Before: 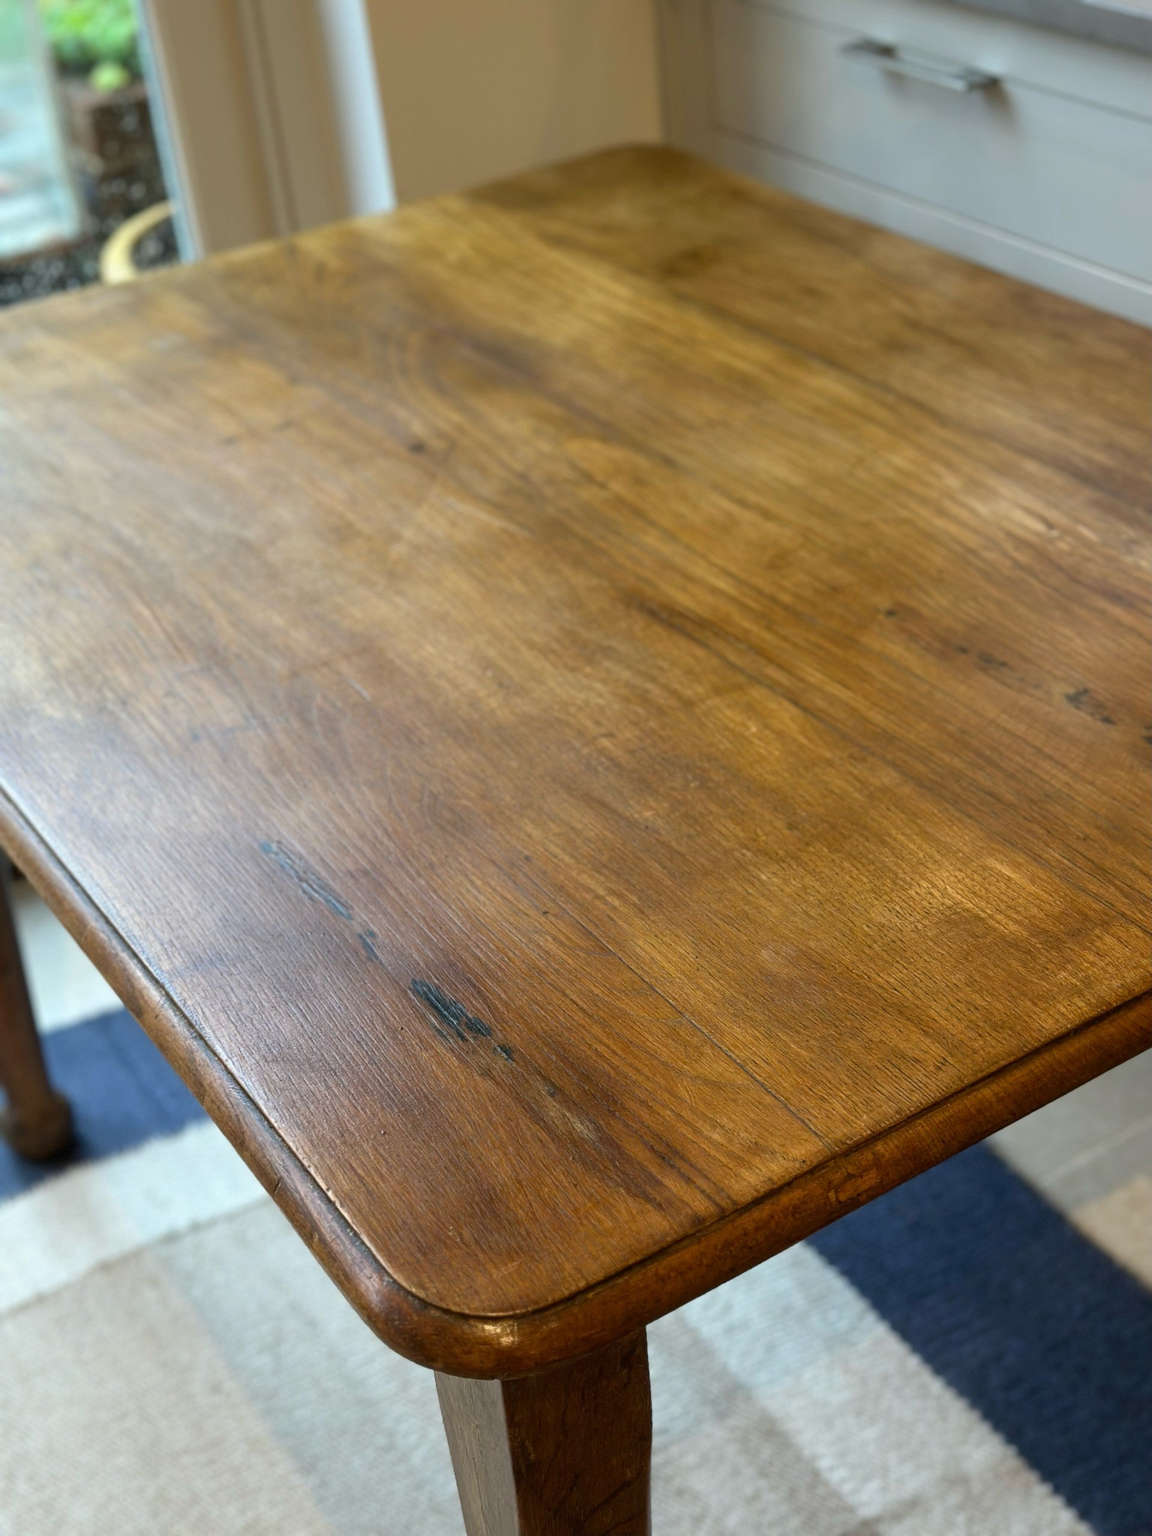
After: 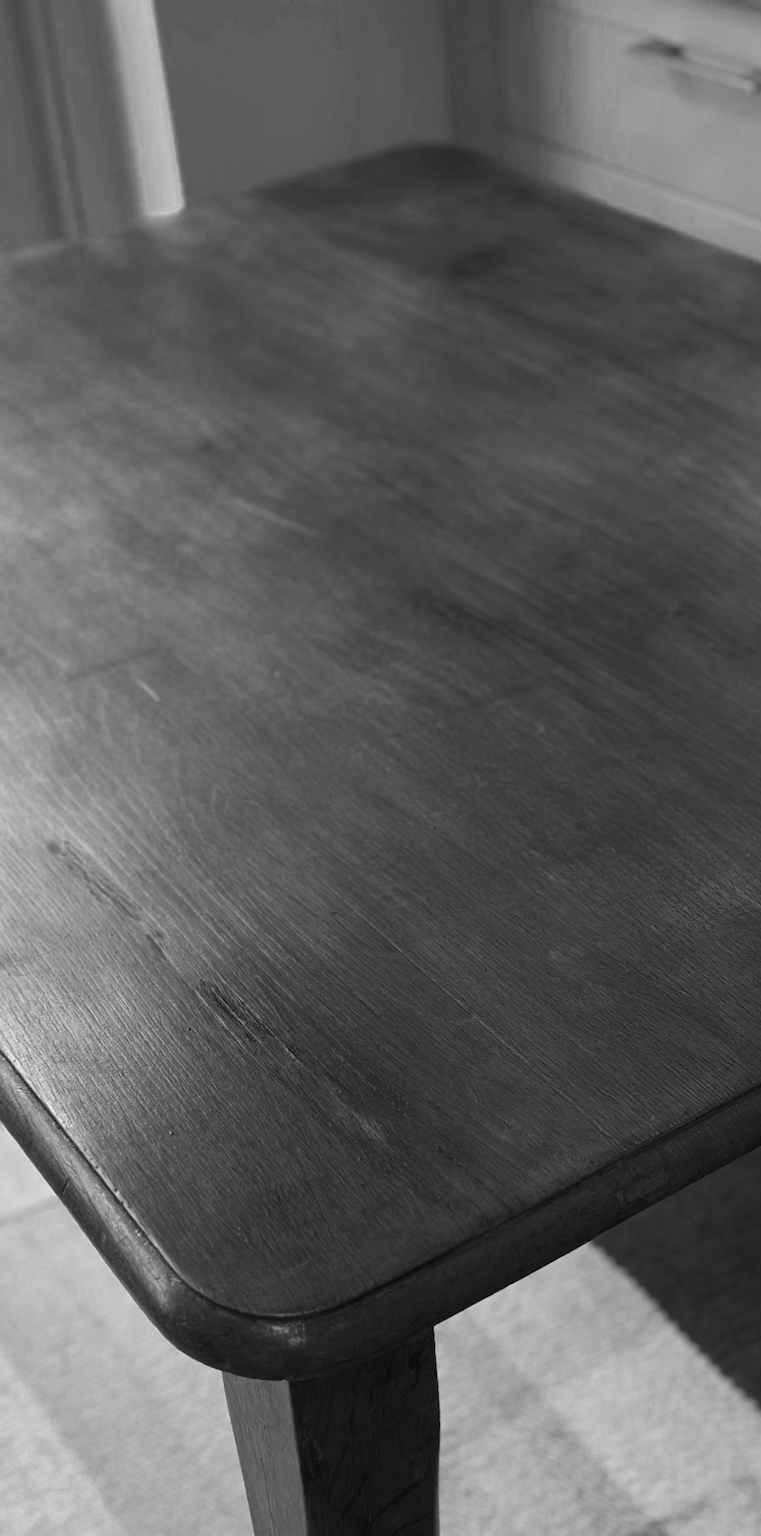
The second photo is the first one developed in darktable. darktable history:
crop and rotate: left 18.442%, right 15.508%
color zones: curves: ch0 [(0.002, 0.429) (0.121, 0.212) (0.198, 0.113) (0.276, 0.344) (0.331, 0.541) (0.41, 0.56) (0.482, 0.289) (0.619, 0.227) (0.721, 0.18) (0.821, 0.435) (0.928, 0.555) (1, 0.587)]; ch1 [(0, 0) (0.143, 0) (0.286, 0) (0.429, 0) (0.571, 0) (0.714, 0) (0.857, 0)]
